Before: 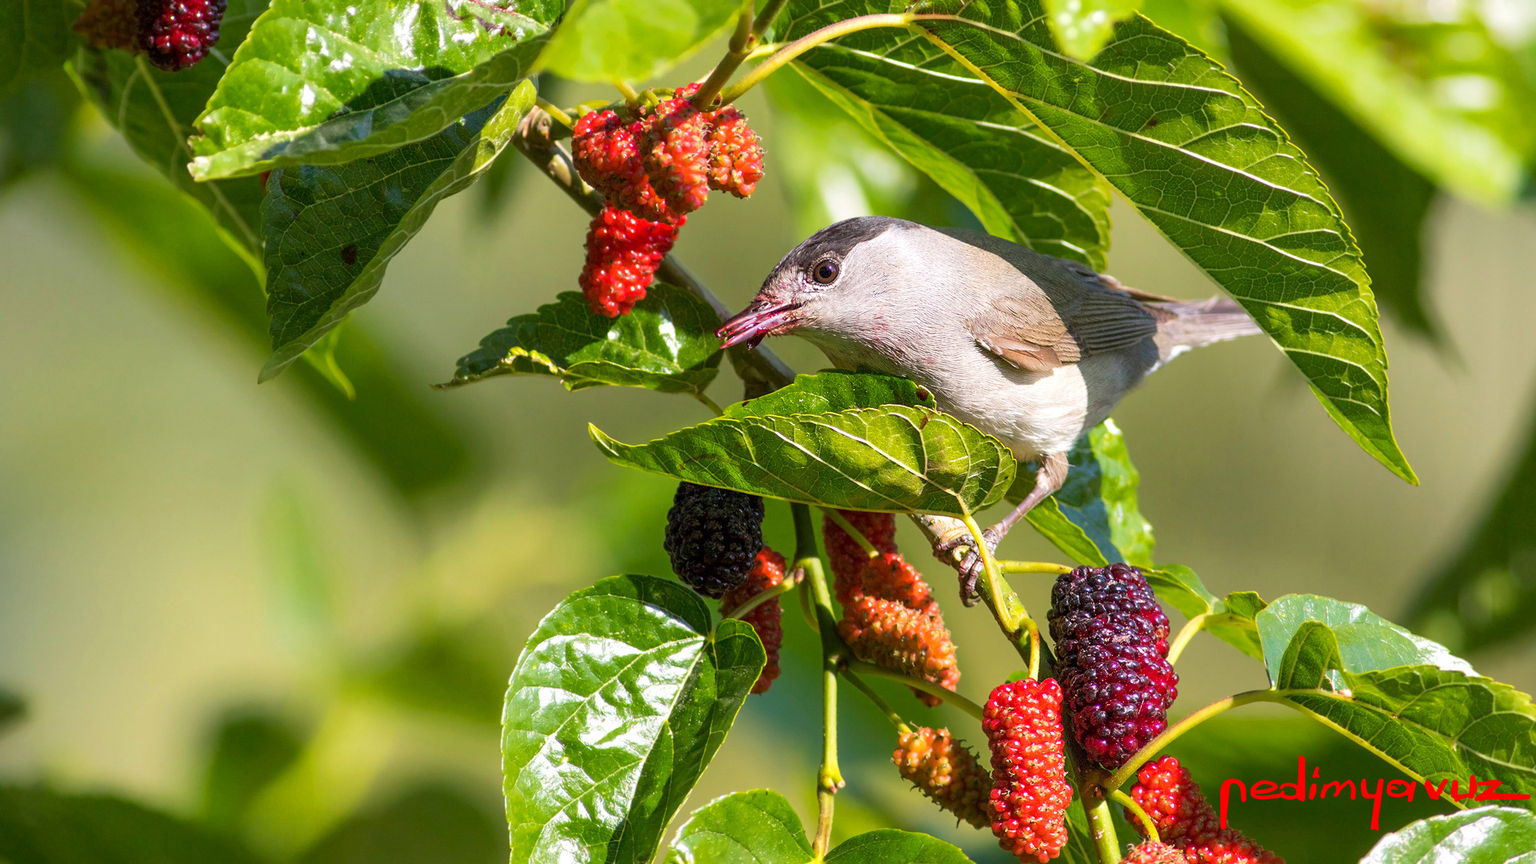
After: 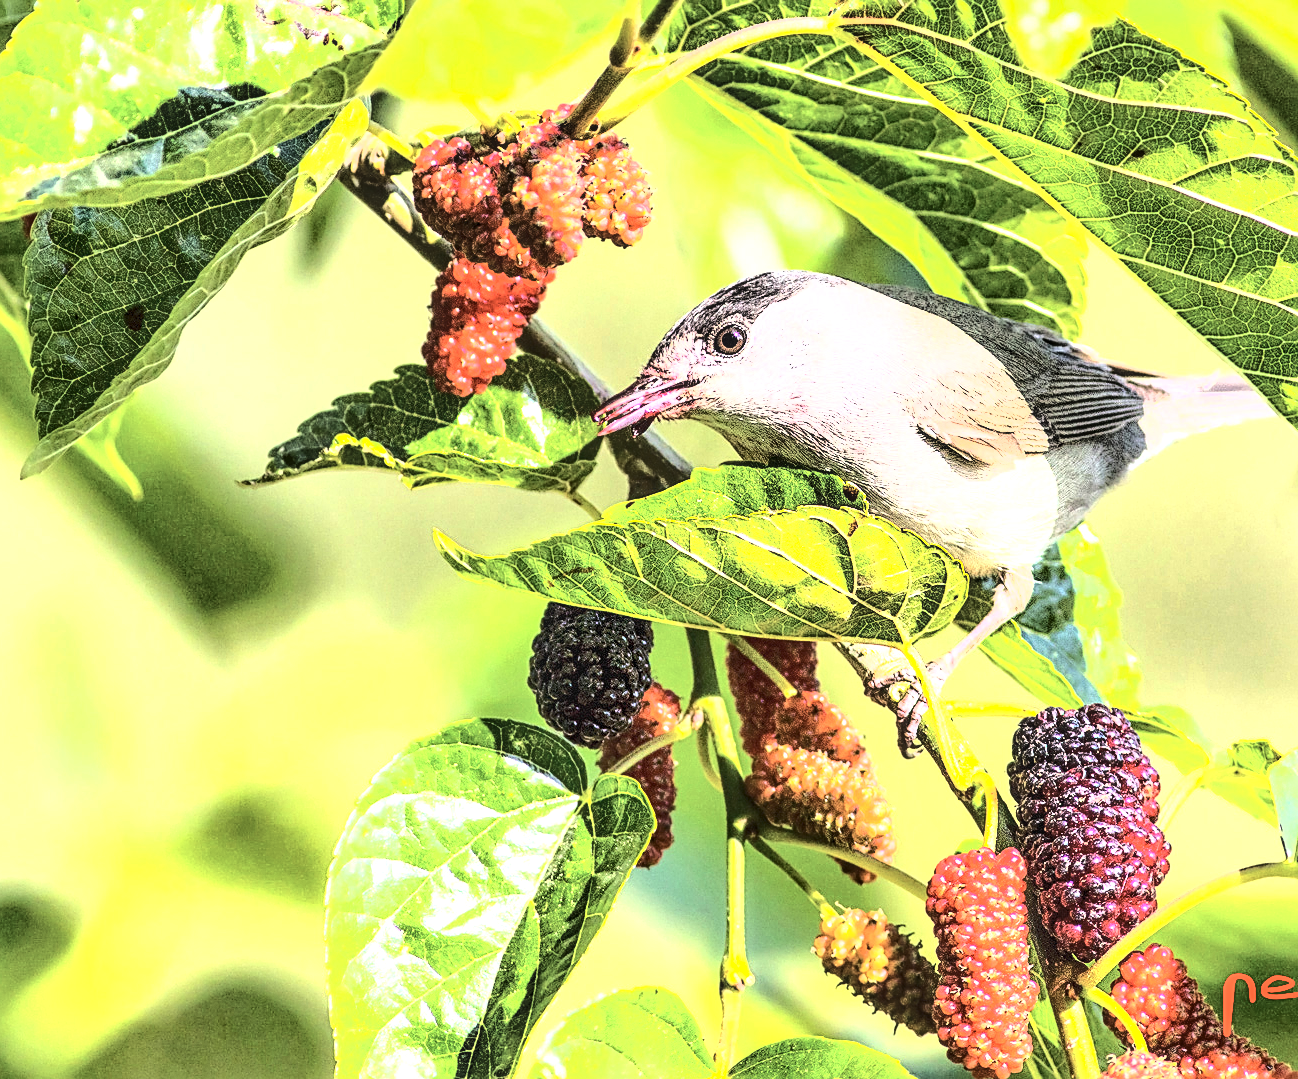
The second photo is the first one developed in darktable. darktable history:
contrast brightness saturation: contrast 0.106, saturation -0.167
shadows and highlights: radius 101.55, shadows 50.29, highlights -65.67, highlights color adjustment 0.56%, soften with gaussian
exposure: black level correction 0, exposure 1.924 EV, compensate exposure bias true, compensate highlight preservation false
sharpen: radius 1.956
crop and rotate: left 15.76%, right 16.599%
tone curve: curves: ch0 [(0, 0) (0.003, 0.015) (0.011, 0.025) (0.025, 0.056) (0.044, 0.104) (0.069, 0.139) (0.1, 0.181) (0.136, 0.226) (0.177, 0.28) (0.224, 0.346) (0.277, 0.42) (0.335, 0.505) (0.399, 0.594) (0.468, 0.699) (0.543, 0.776) (0.623, 0.848) (0.709, 0.893) (0.801, 0.93) (0.898, 0.97) (1, 1)], color space Lab, independent channels, preserve colors none
local contrast: highlights 61%, detail 143%, midtone range 0.428
color zones: curves: ch0 [(0.068, 0.464) (0.25, 0.5) (0.48, 0.508) (0.75, 0.536) (0.886, 0.476) (0.967, 0.456)]; ch1 [(0.066, 0.456) (0.25, 0.5) (0.616, 0.508) (0.746, 0.56) (0.934, 0.444)]
